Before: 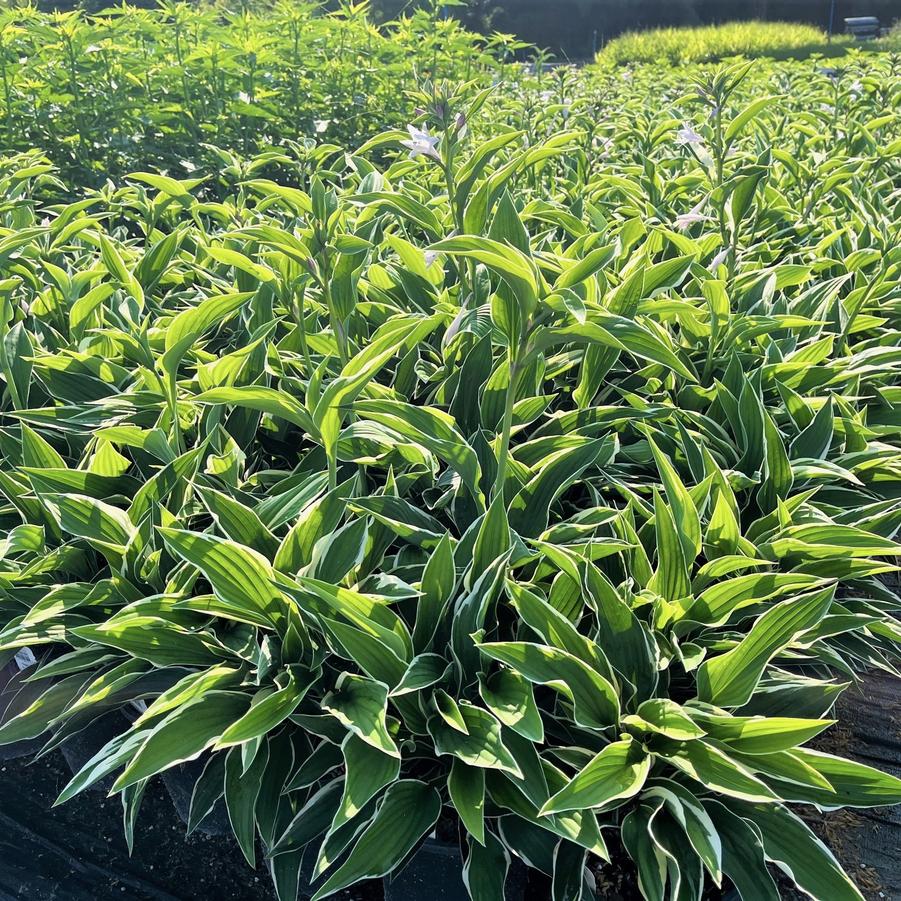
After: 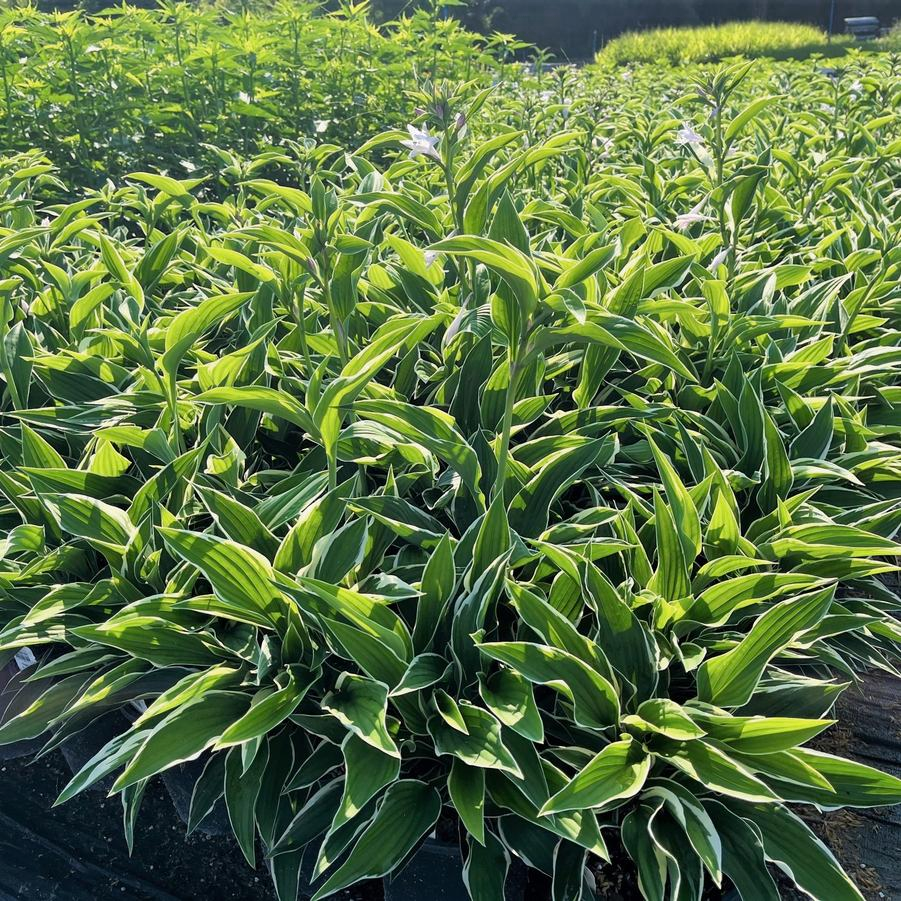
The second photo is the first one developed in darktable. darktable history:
tone equalizer: edges refinement/feathering 500, mask exposure compensation -1.57 EV, preserve details no
color zones: curves: ch0 [(0.25, 0.5) (0.636, 0.25) (0.75, 0.5)]
